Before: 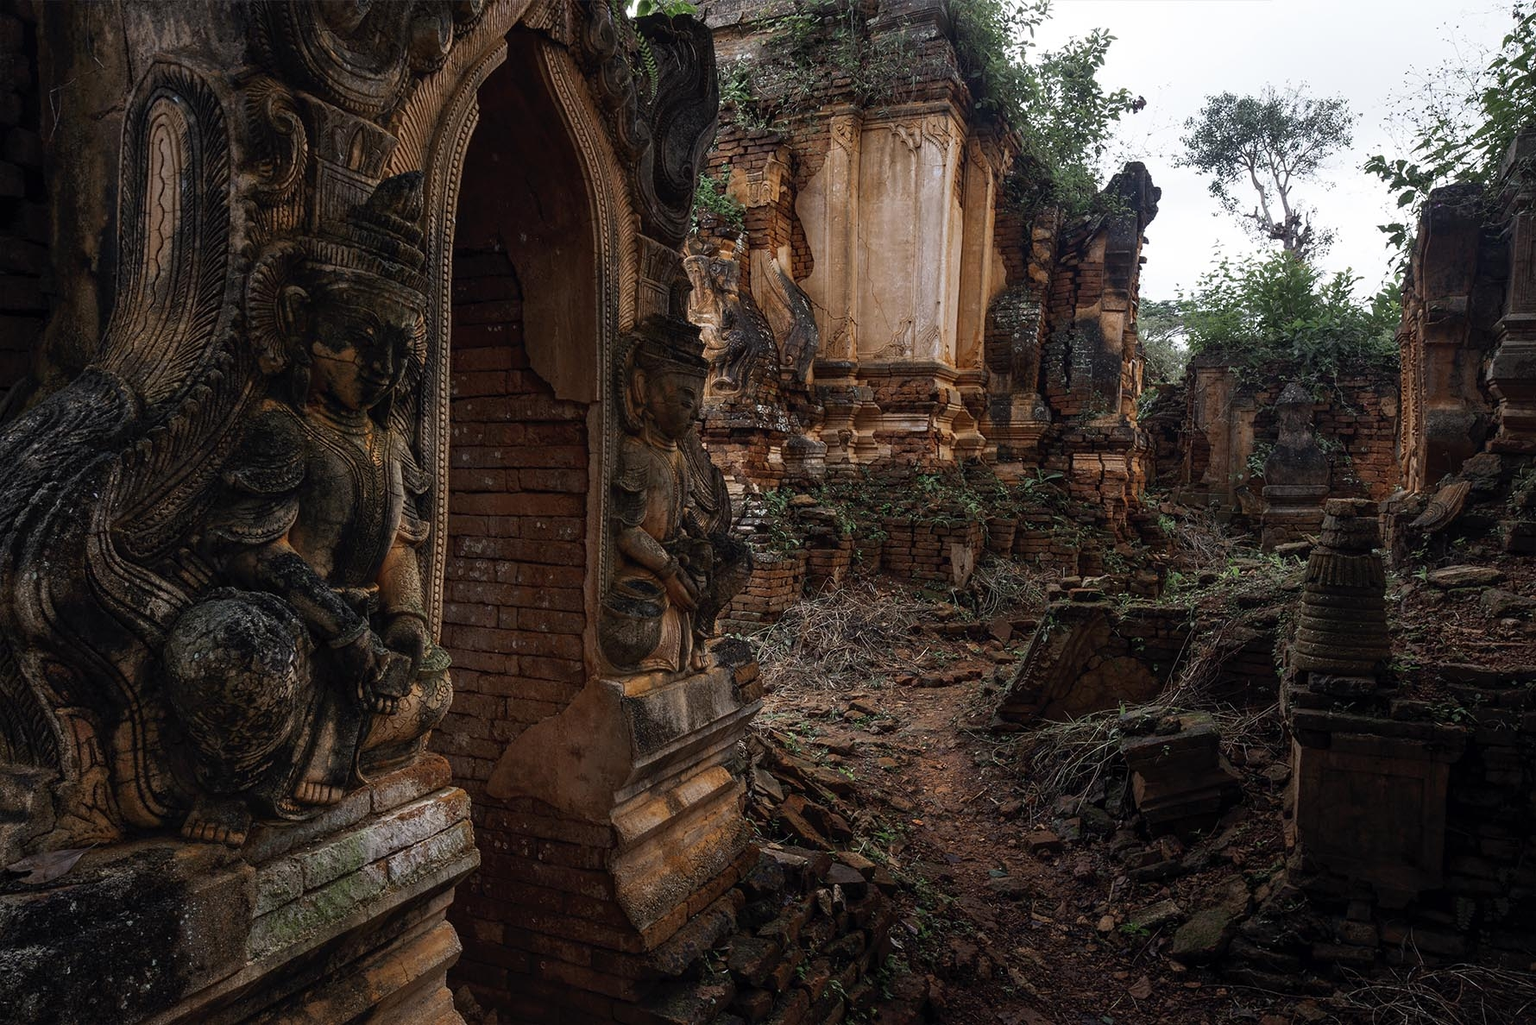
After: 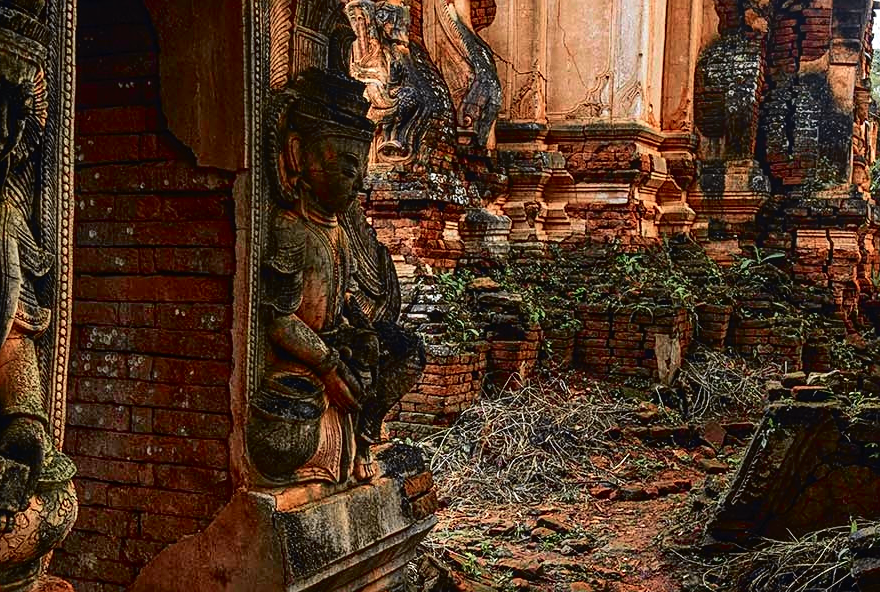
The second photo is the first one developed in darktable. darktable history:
local contrast: detail 110%
crop: left 25.155%, top 24.918%, right 25.402%, bottom 25.236%
exposure: exposure 0.493 EV, compensate exposure bias true, compensate highlight preservation false
sharpen: amount 0.493
tone curve: curves: ch0 [(0, 0.01) (0.133, 0.057) (0.338, 0.327) (0.494, 0.55) (0.726, 0.807) (1, 1)]; ch1 [(0, 0) (0.346, 0.324) (0.45, 0.431) (0.5, 0.5) (0.522, 0.517) (0.543, 0.578) (1, 1)]; ch2 [(0, 0) (0.44, 0.424) (0.501, 0.499) (0.564, 0.611) (0.622, 0.667) (0.707, 0.746) (1, 1)], color space Lab, independent channels, preserve colors none
